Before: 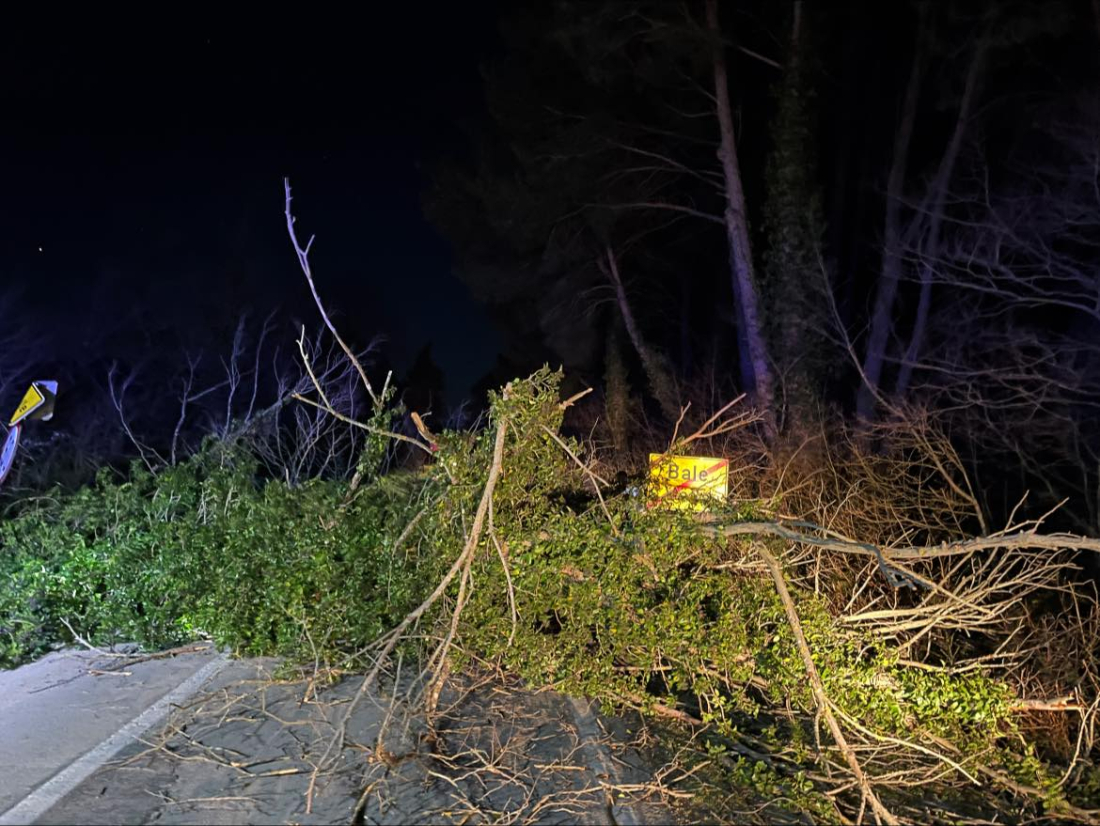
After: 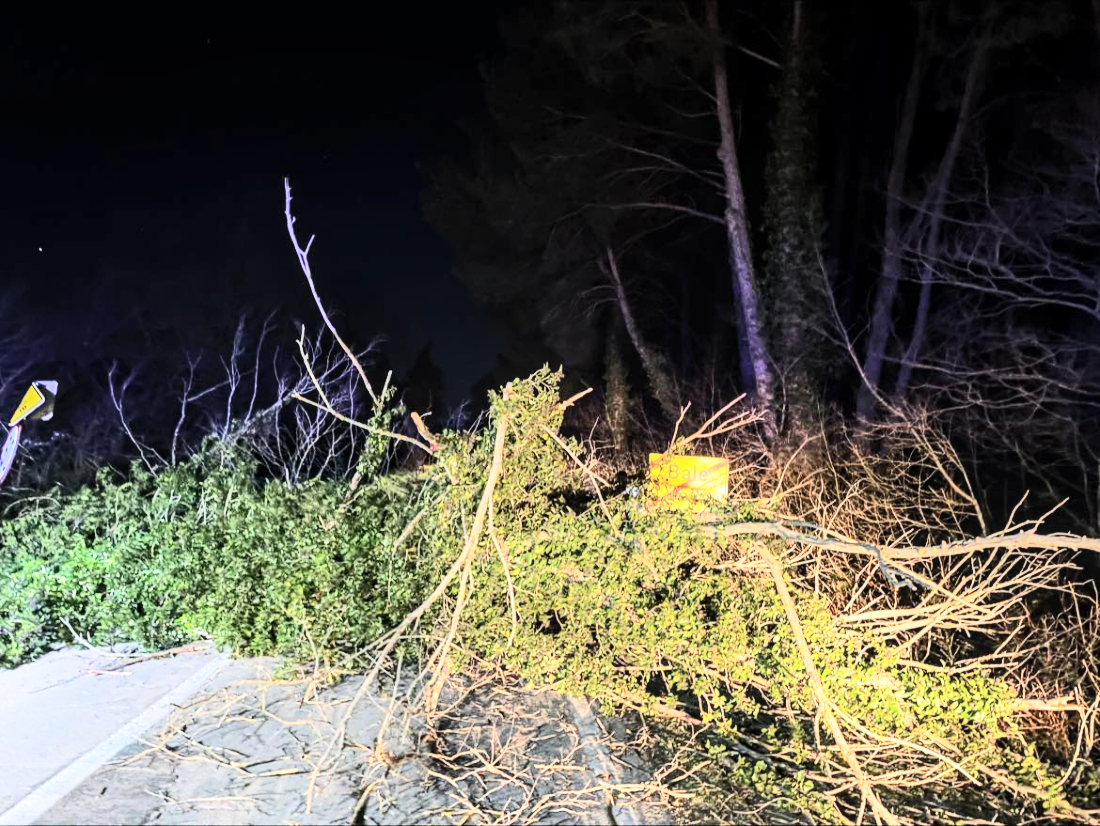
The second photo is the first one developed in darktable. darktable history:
local contrast: on, module defaults
tone curve: curves: ch0 [(0, 0) (0.003, 0.004) (0.011, 0.015) (0.025, 0.034) (0.044, 0.061) (0.069, 0.095) (0.1, 0.137) (0.136, 0.186) (0.177, 0.243) (0.224, 0.307) (0.277, 0.416) (0.335, 0.533) (0.399, 0.641) (0.468, 0.748) (0.543, 0.829) (0.623, 0.886) (0.709, 0.924) (0.801, 0.951) (0.898, 0.975) (1, 1)], color space Lab, independent channels, preserve colors none
base curve: curves: ch0 [(0, 0) (0.666, 0.806) (1, 1)], preserve colors none
tone equalizer: -8 EV -0.383 EV, -7 EV -0.395 EV, -6 EV -0.304 EV, -5 EV -0.208 EV, -3 EV 0.215 EV, -2 EV 0.304 EV, -1 EV 0.412 EV, +0 EV 0.439 EV
